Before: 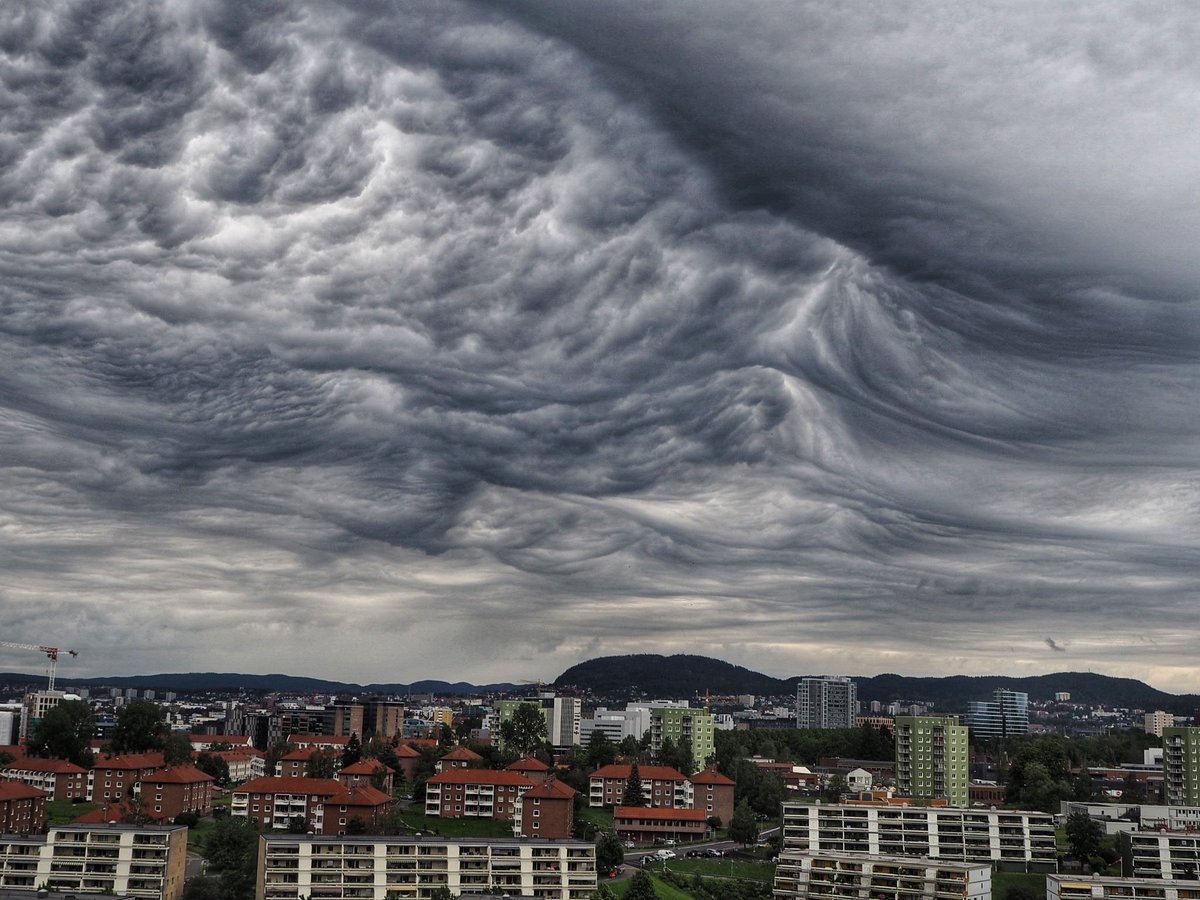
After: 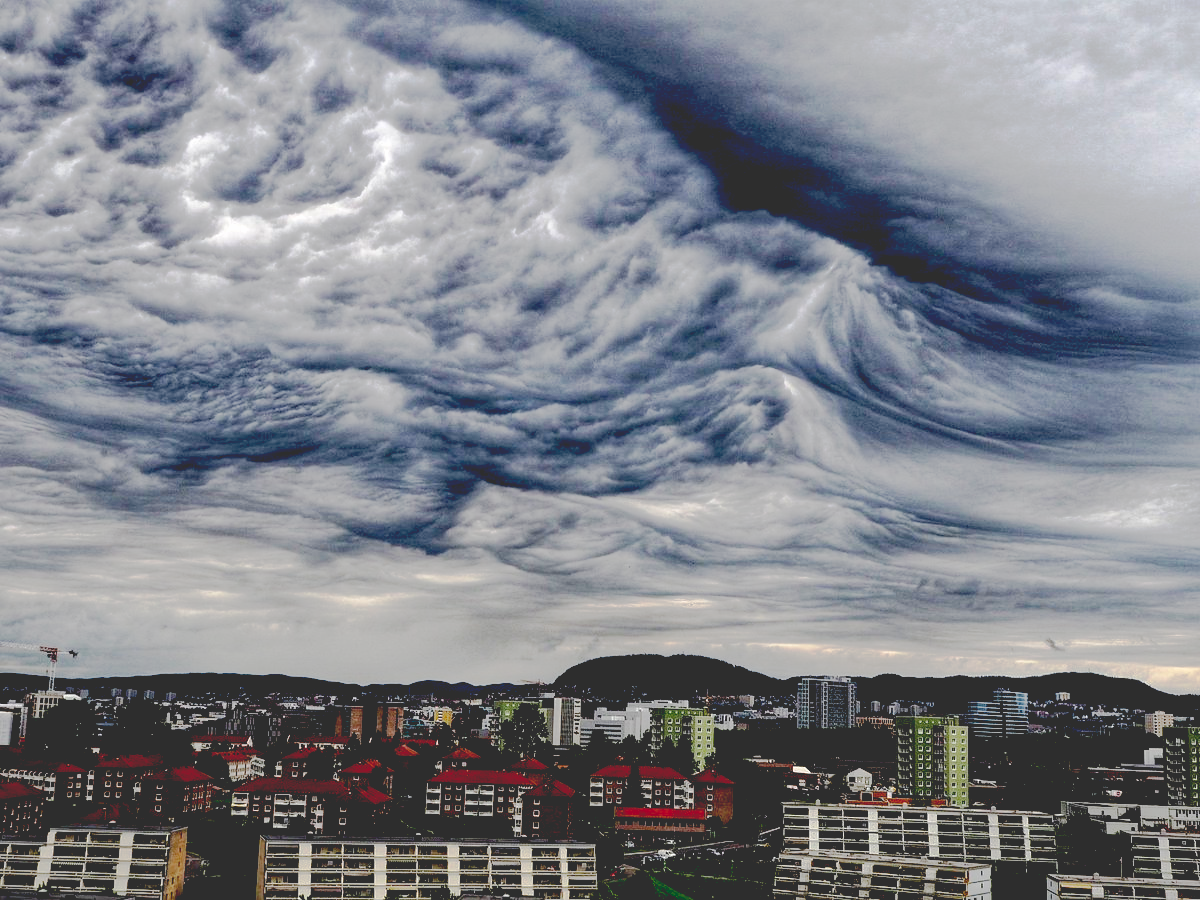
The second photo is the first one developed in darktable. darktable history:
base curve: curves: ch0 [(0.065, 0.026) (0.236, 0.358) (0.53, 0.546) (0.777, 0.841) (0.924, 0.992)], preserve colors none
exposure: exposure 0.203 EV, compensate highlight preservation false
